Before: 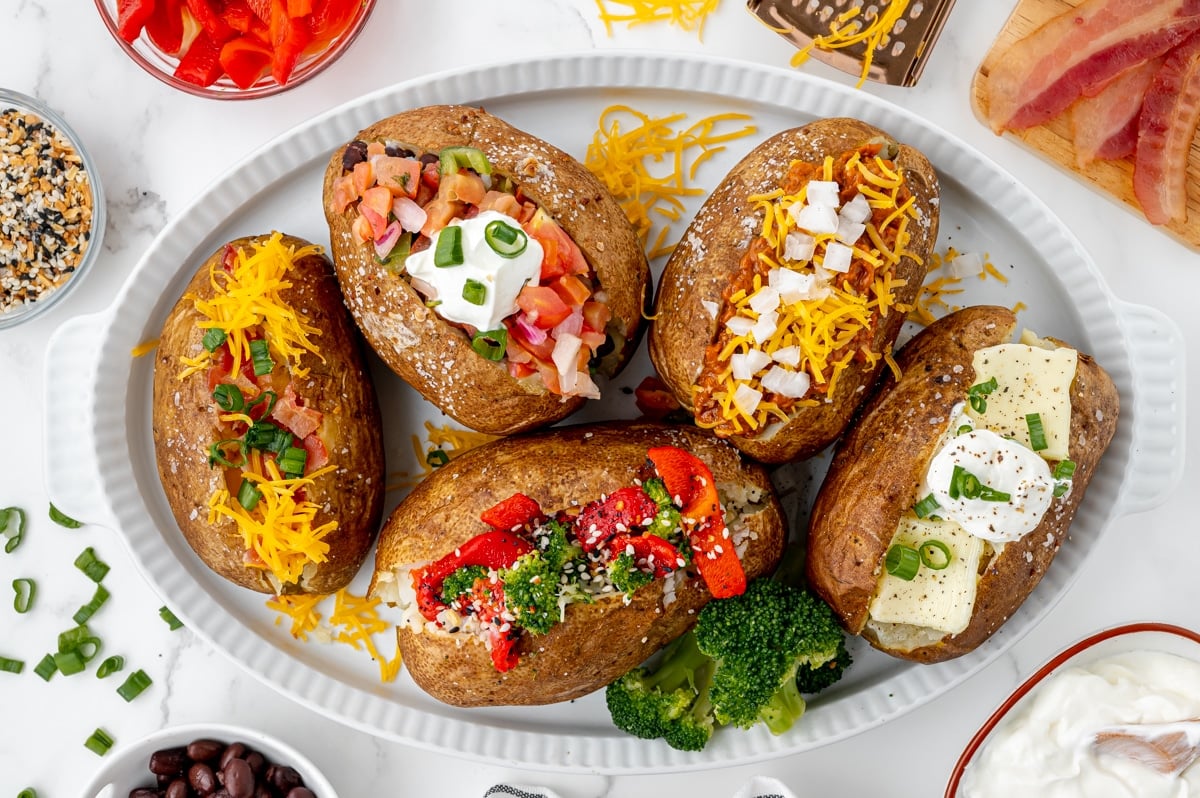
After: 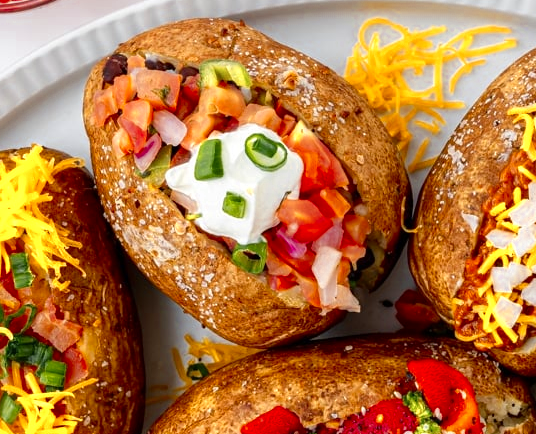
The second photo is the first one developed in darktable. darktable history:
crop: left 20.019%, top 10.916%, right 35.262%, bottom 34.602%
color zones: curves: ch0 [(0.004, 0.305) (0.261, 0.623) (0.389, 0.399) (0.708, 0.571) (0.947, 0.34)]; ch1 [(0.025, 0.645) (0.229, 0.584) (0.326, 0.551) (0.484, 0.262) (0.757, 0.643)]
